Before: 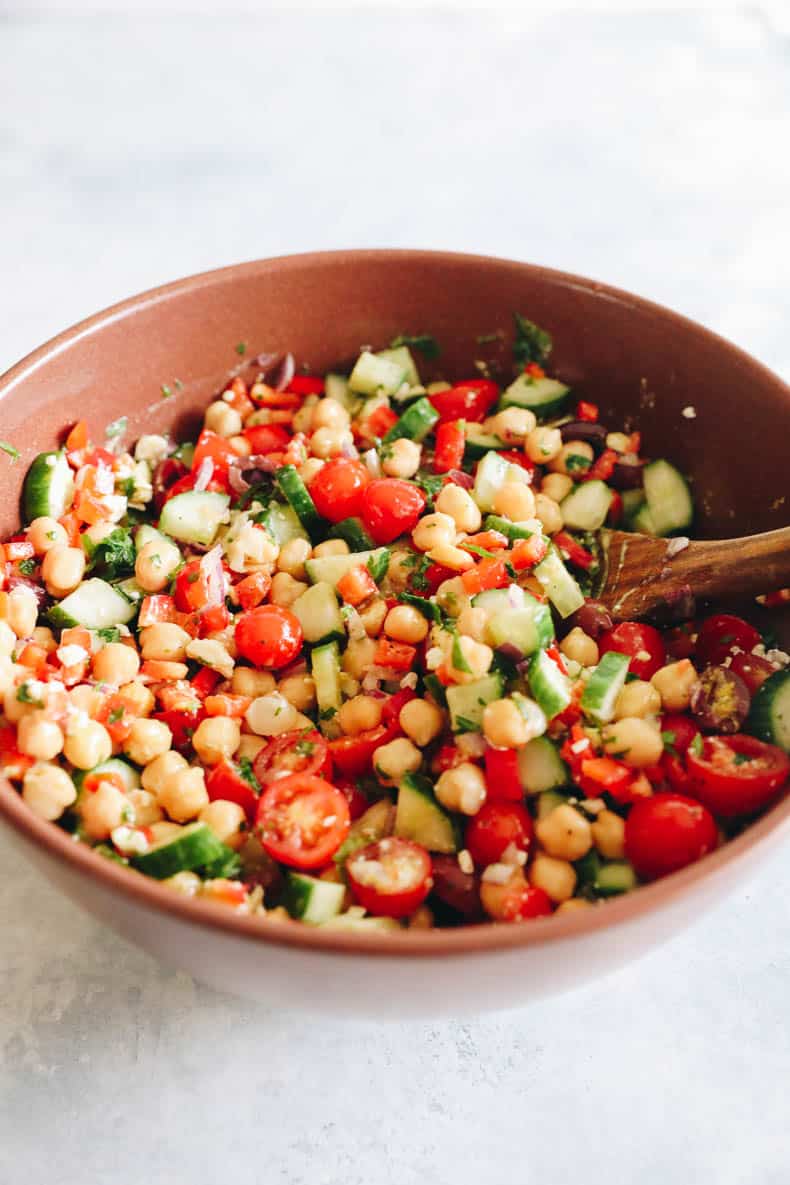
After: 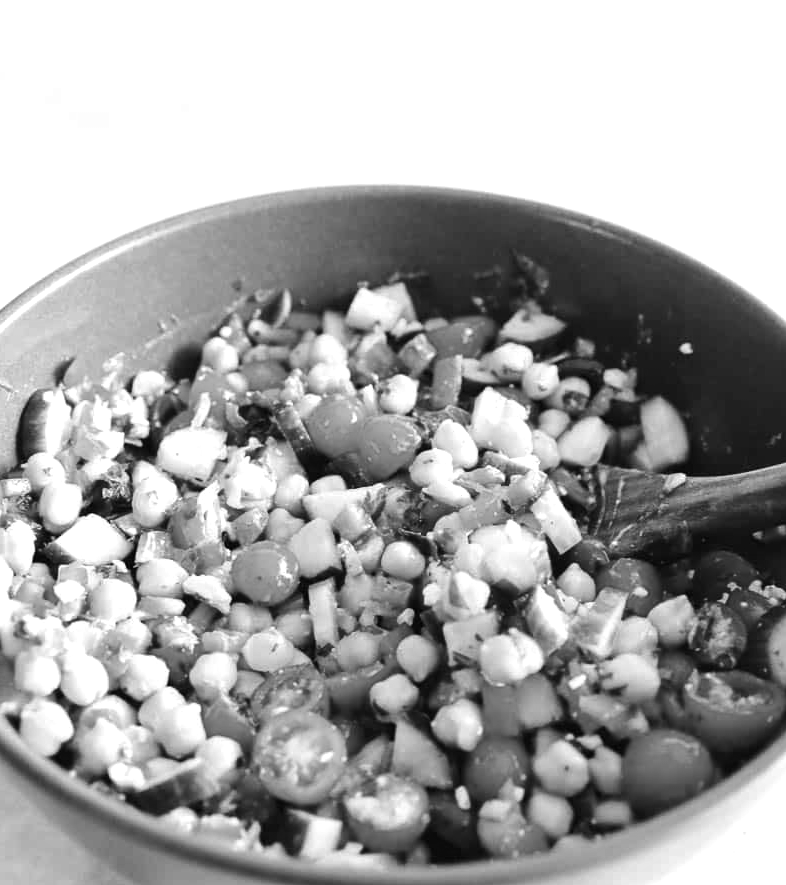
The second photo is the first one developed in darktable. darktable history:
monochrome: a 32, b 64, size 2.3
tone equalizer: -8 EV -0.417 EV, -7 EV -0.389 EV, -6 EV -0.333 EV, -5 EV -0.222 EV, -3 EV 0.222 EV, -2 EV 0.333 EV, -1 EV 0.389 EV, +0 EV 0.417 EV, edges refinement/feathering 500, mask exposure compensation -1.25 EV, preserve details no
color correction: highlights a* 8.98, highlights b* 15.09, shadows a* -0.49, shadows b* 26.52
crop: left 0.387%, top 5.469%, bottom 19.809%
